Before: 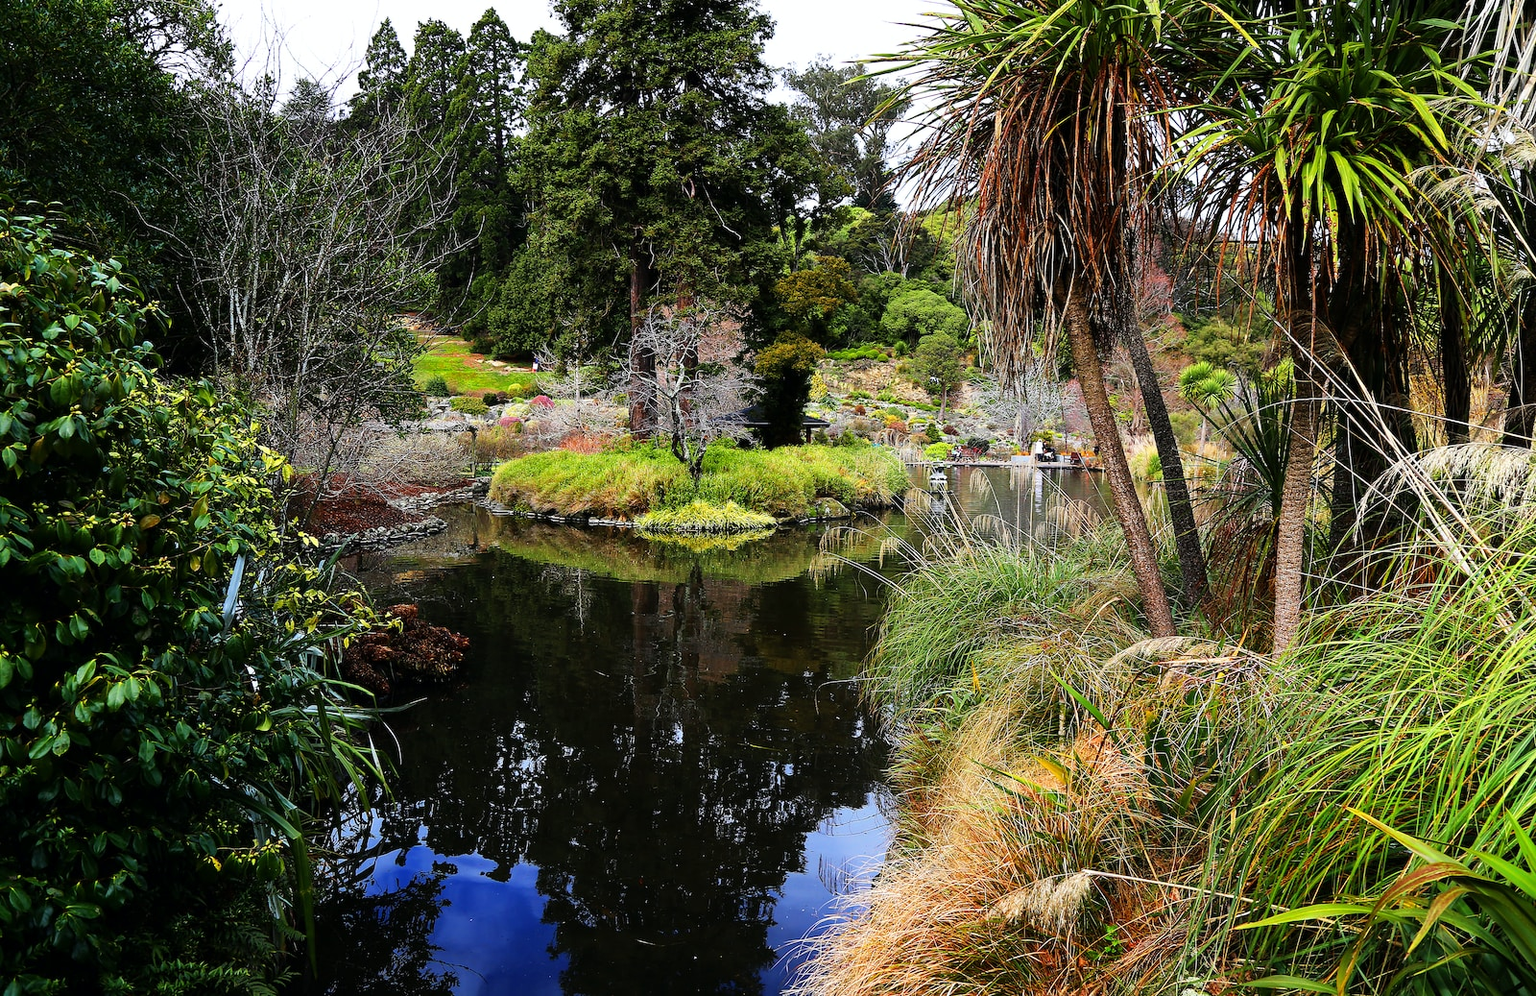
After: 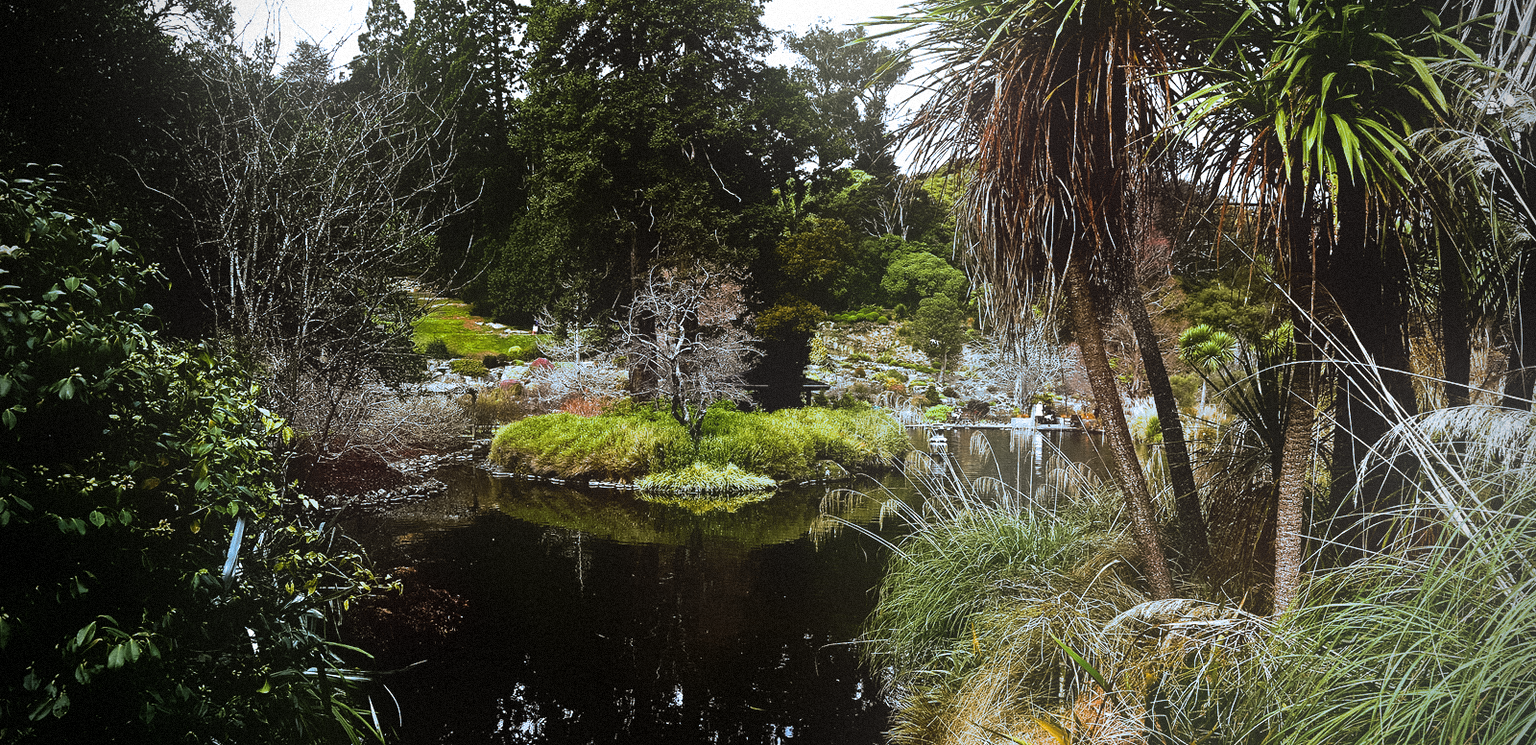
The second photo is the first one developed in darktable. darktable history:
crop: top 3.857%, bottom 21.132%
tone curve: curves: ch0 [(0, 0) (0.56, 0.467) (0.846, 0.934) (1, 1)]
rgb primaries: tint hue 3.14°, red hue -0.023, red purity 1.17, green hue 0.005, blue hue 0.049, blue purity 1
color calibration: x 0.329, y 0.345, temperature 5633 K
exposure: exposure -0.293 EV
split-toning: shadows › hue 351.18°, shadows › saturation 0.86, highlights › hue 218.82°, highlights › saturation 0.73, balance -19.167
bloom: threshold 82.5%, strength 16.25%
vignetting: fall-off start 75%, brightness -0.692, width/height ratio 1.084
surface blur: radius 20.94, red 0.03, green 0.083, blue 0.02
shadows and highlights: shadows -12.5, white point adjustment 4, highlights 28.33
